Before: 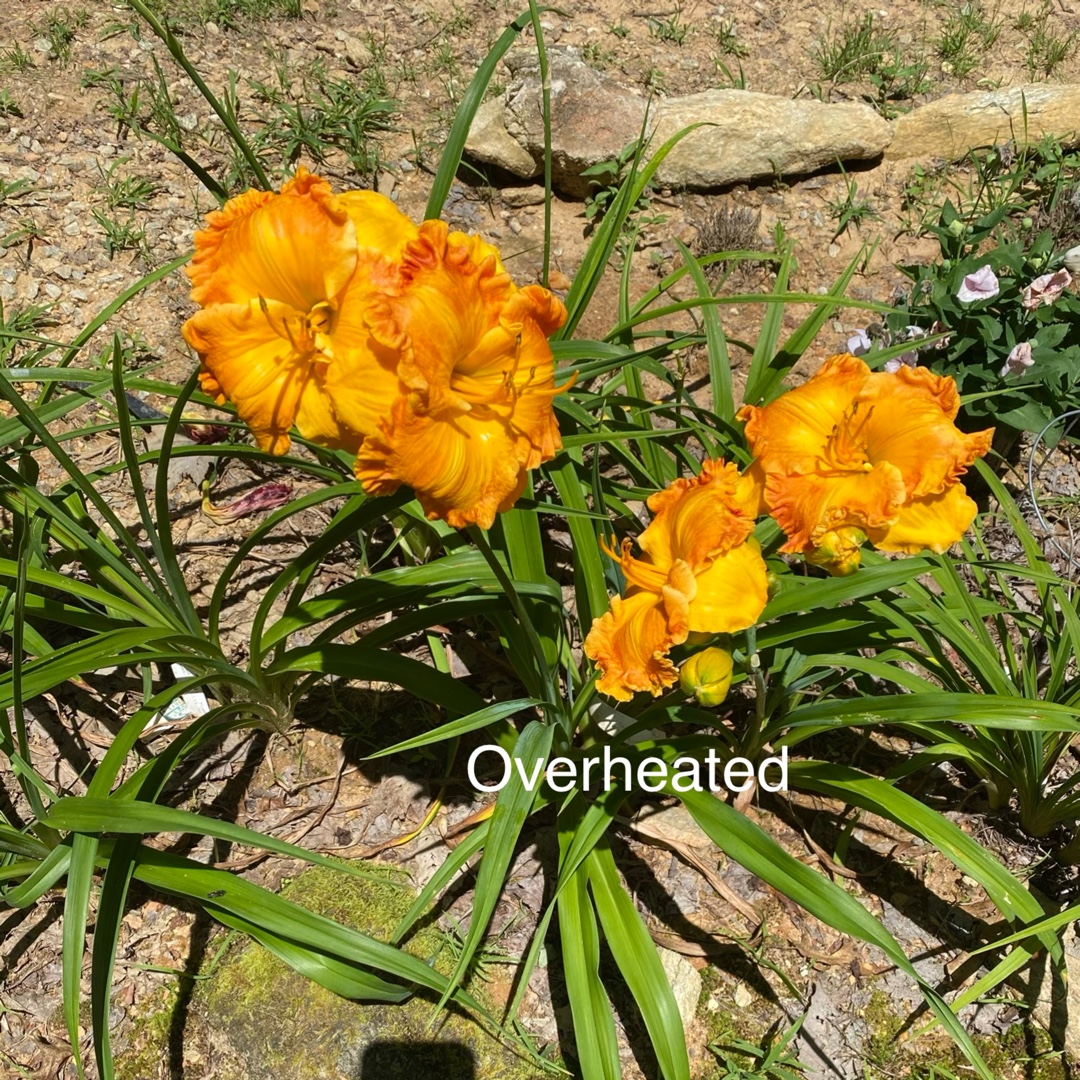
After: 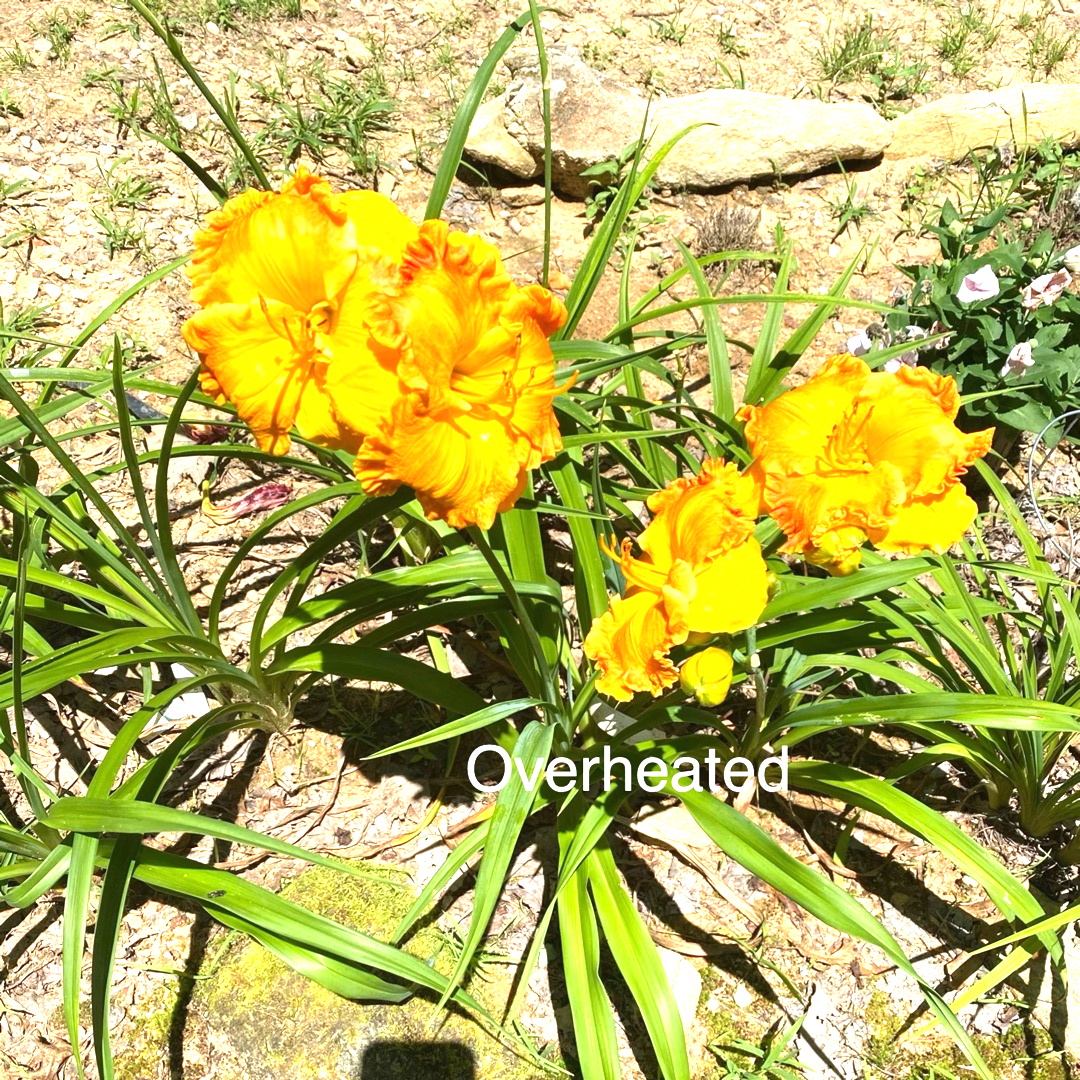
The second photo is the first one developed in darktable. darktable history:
exposure: black level correction 0, exposure 1.37 EV, compensate highlight preservation false
